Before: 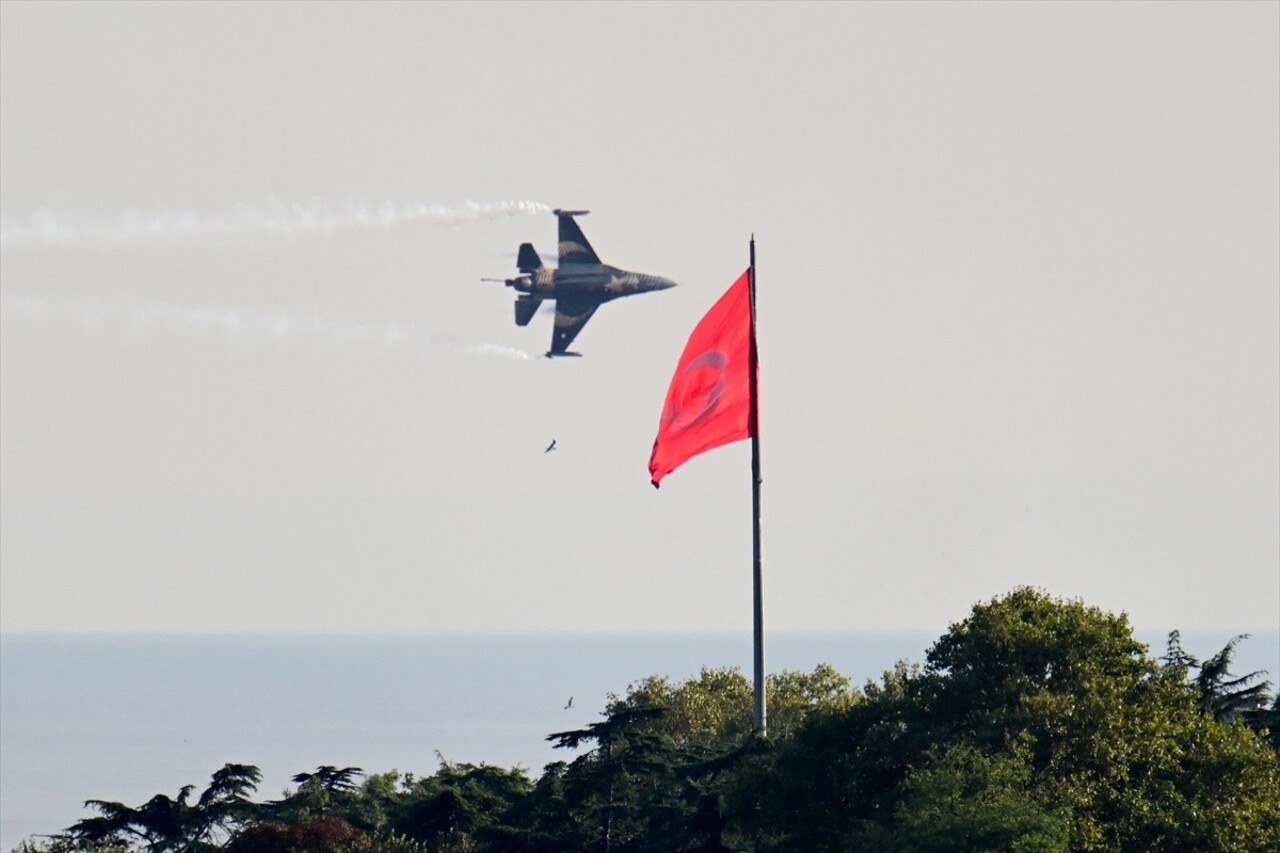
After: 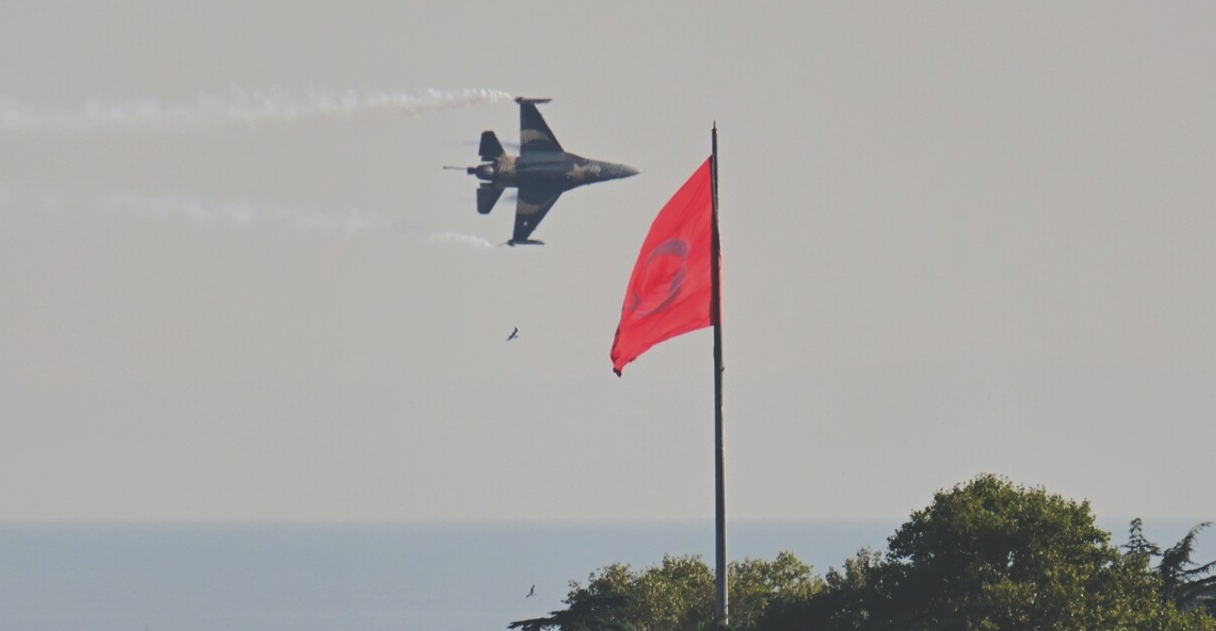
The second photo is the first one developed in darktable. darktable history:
tone equalizer: on, module defaults
exposure: black level correction -0.036, exposure -0.497 EV, compensate highlight preservation false
shadows and highlights: shadows 25, highlights -25
crop and rotate: left 2.991%, top 13.302%, right 1.981%, bottom 12.636%
